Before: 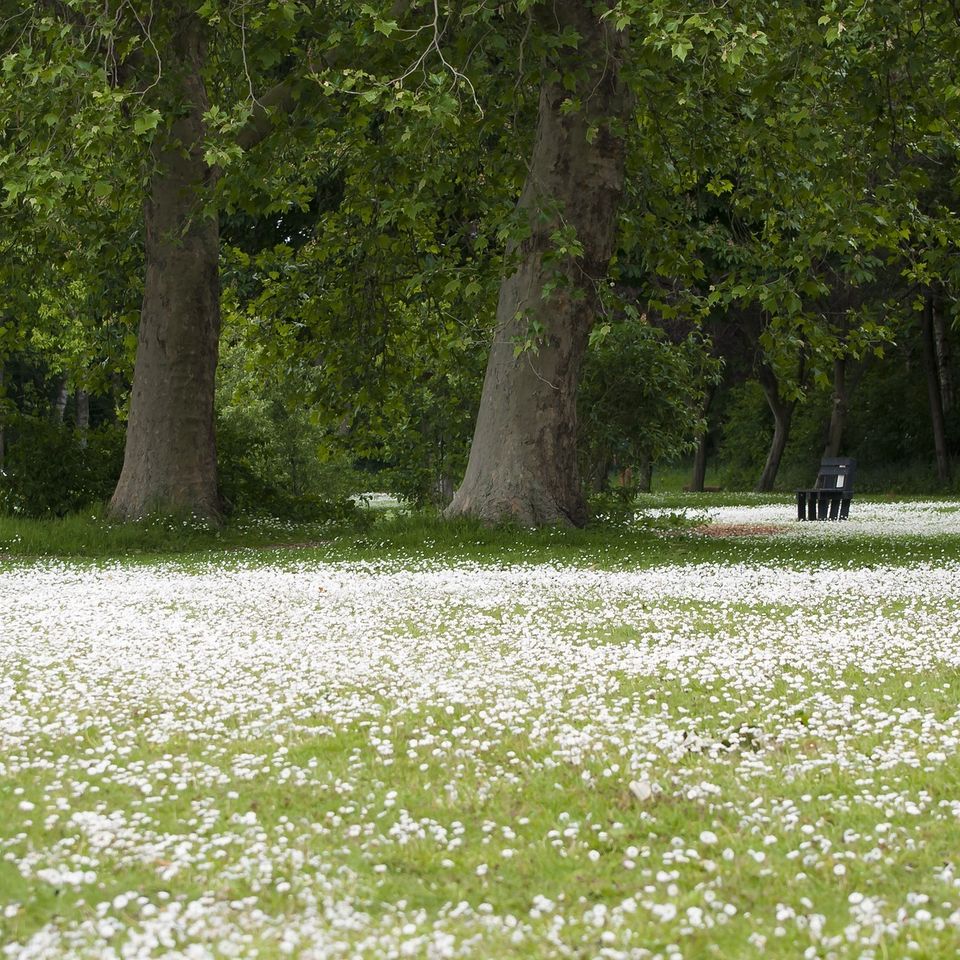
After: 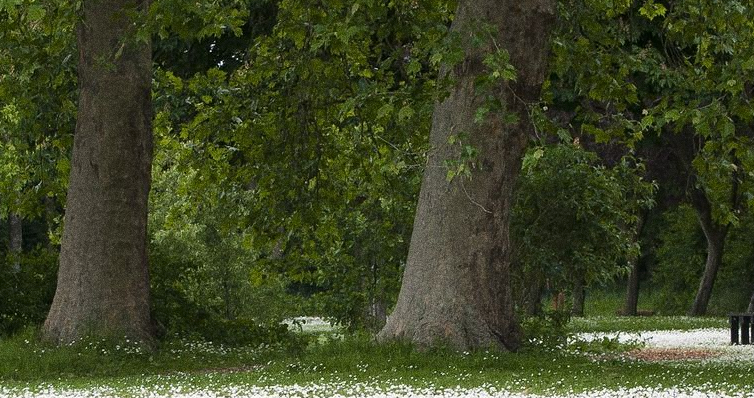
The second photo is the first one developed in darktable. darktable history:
grain: strength 49.07%
crop: left 7.036%, top 18.398%, right 14.379%, bottom 40.043%
